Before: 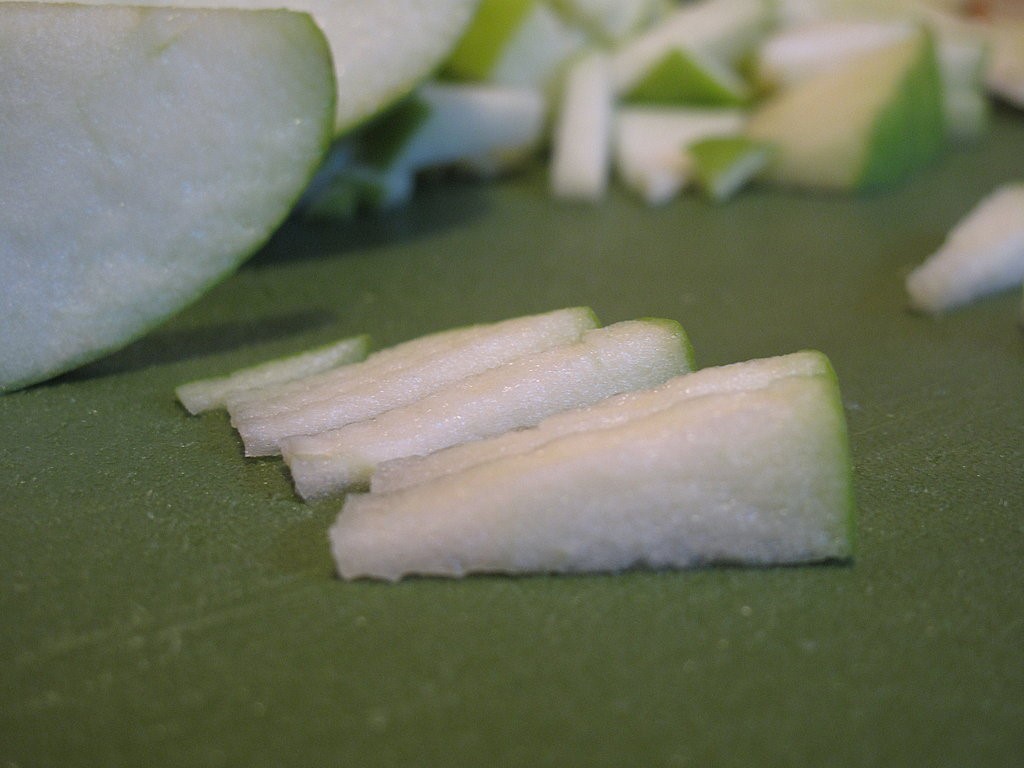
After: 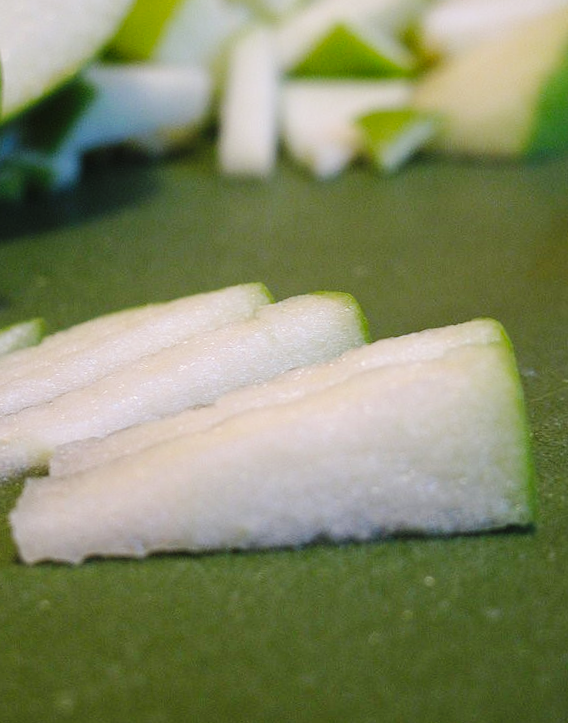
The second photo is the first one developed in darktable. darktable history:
crop: left 31.458%, top 0%, right 11.876%
rotate and perspective: rotation -2°, crop left 0.022, crop right 0.978, crop top 0.049, crop bottom 0.951
base curve: curves: ch0 [(0, 0) (0.036, 0.025) (0.121, 0.166) (0.206, 0.329) (0.605, 0.79) (1, 1)], preserve colors none
